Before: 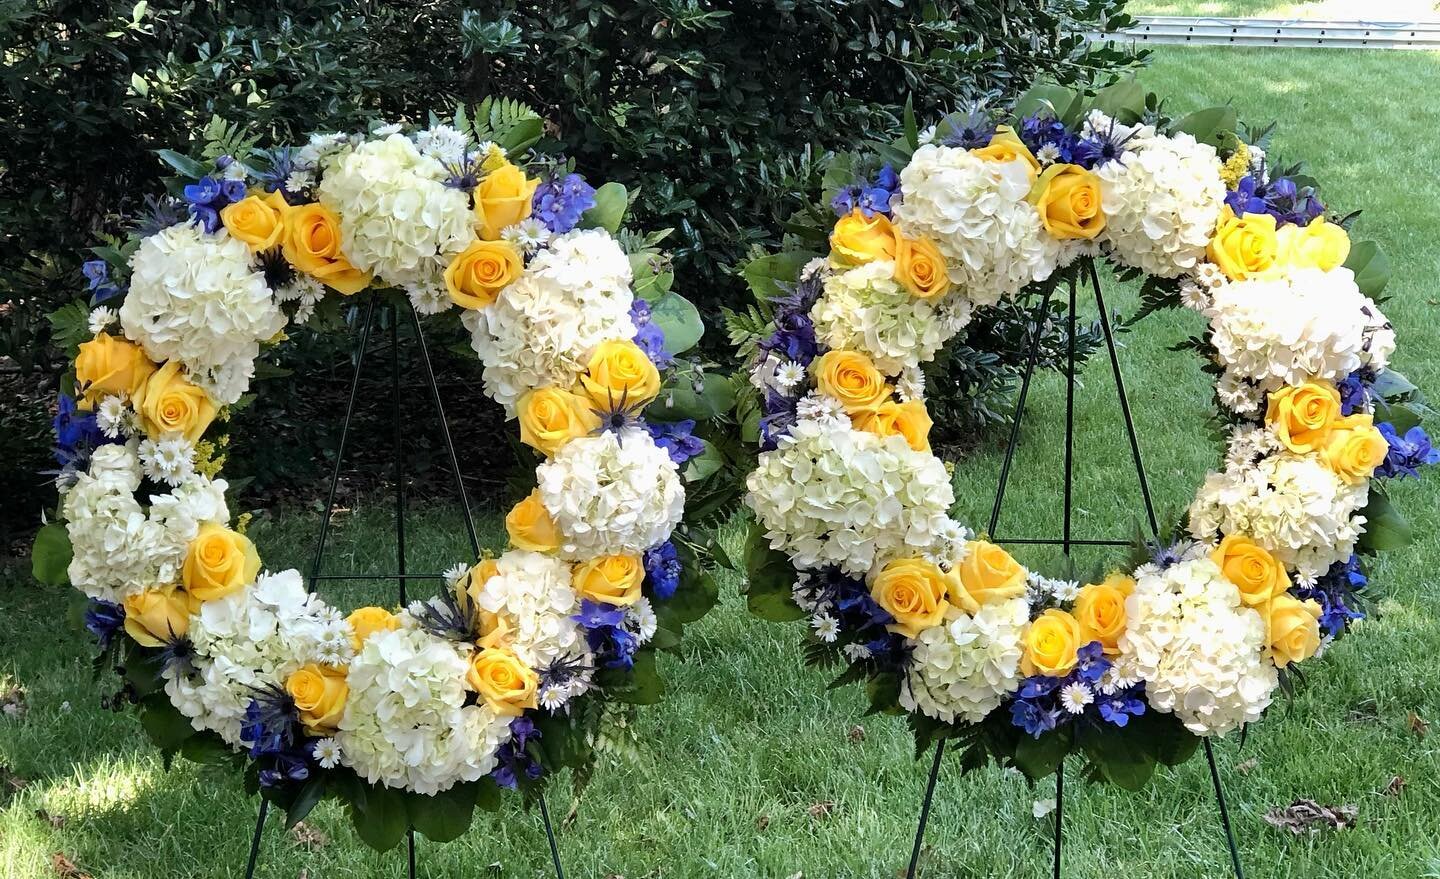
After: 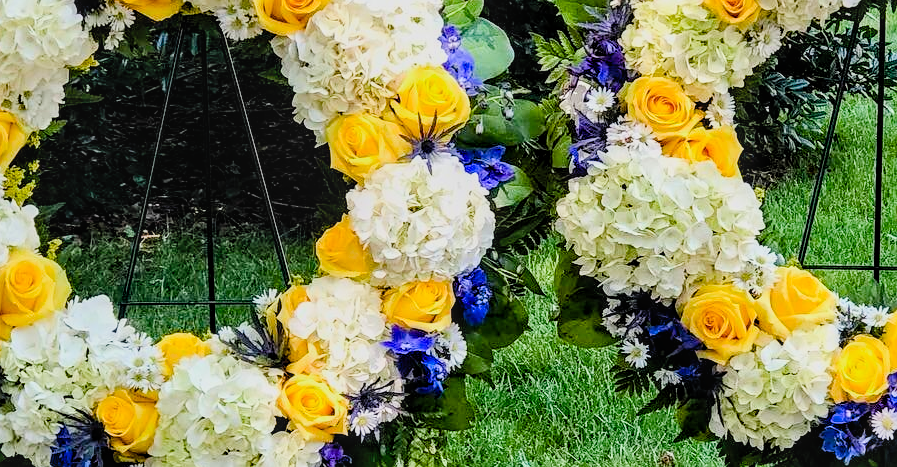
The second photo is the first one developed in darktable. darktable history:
color balance rgb: perceptual saturation grading › global saturation 20%, perceptual saturation grading › highlights -24.844%, perceptual saturation grading › shadows 50.439%, global vibrance 25.012%
crop: left 13.2%, top 31.261%, right 24.492%, bottom 15.519%
filmic rgb: black relative exposure -6.67 EV, white relative exposure 4.56 EV, threshold 5.97 EV, hardness 3.26, enable highlight reconstruction true
contrast brightness saturation: contrast 0.202, brightness 0.165, saturation 0.23
local contrast: detail 130%
sharpen: radius 1.257, amount 0.297, threshold 0.139
